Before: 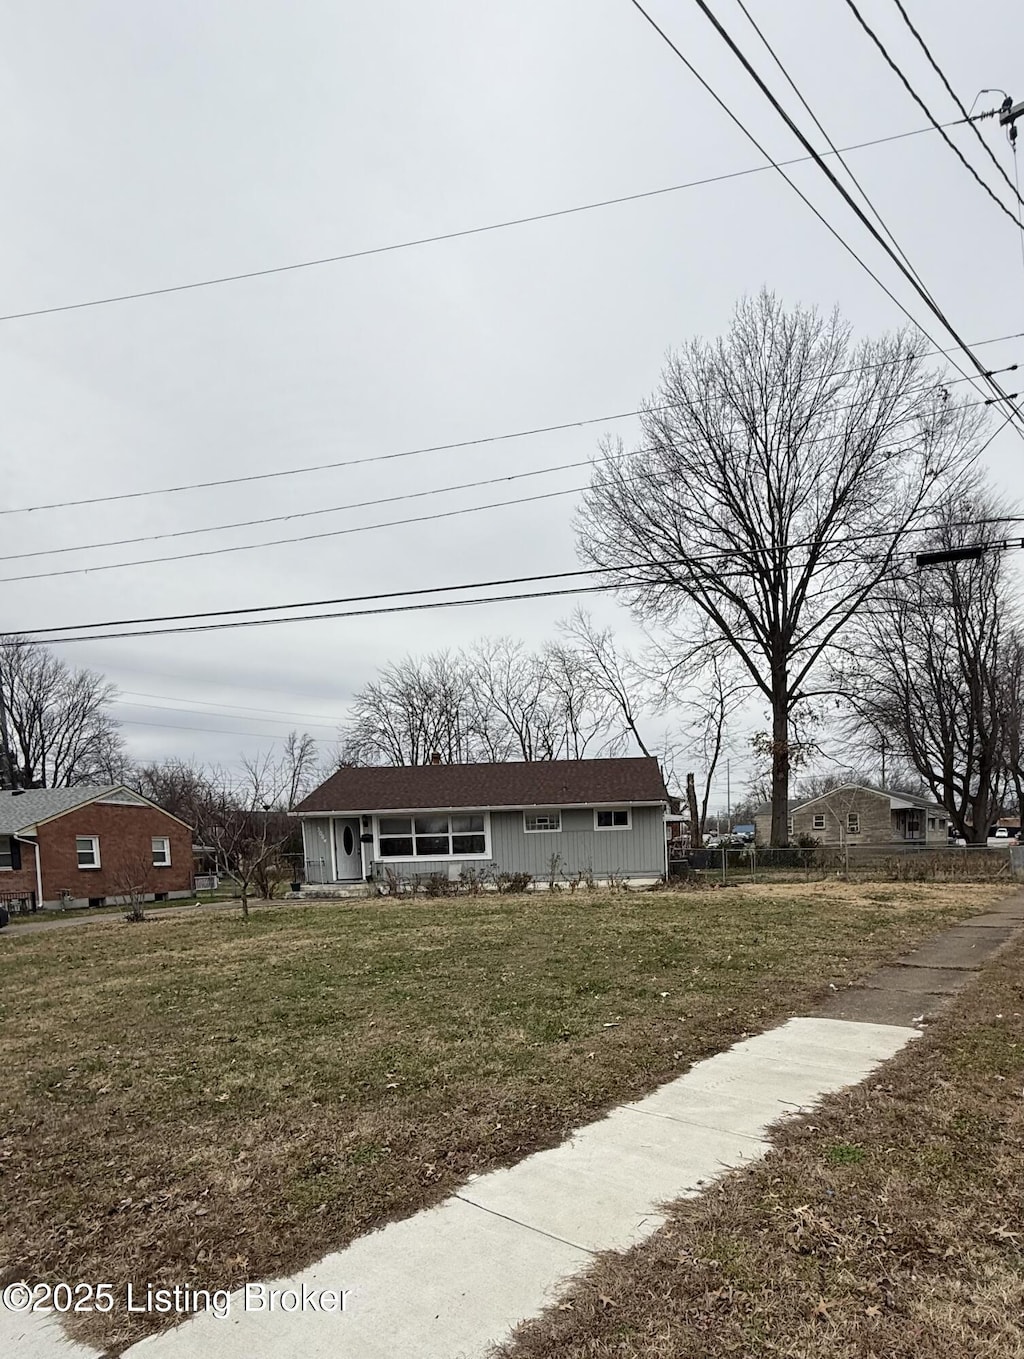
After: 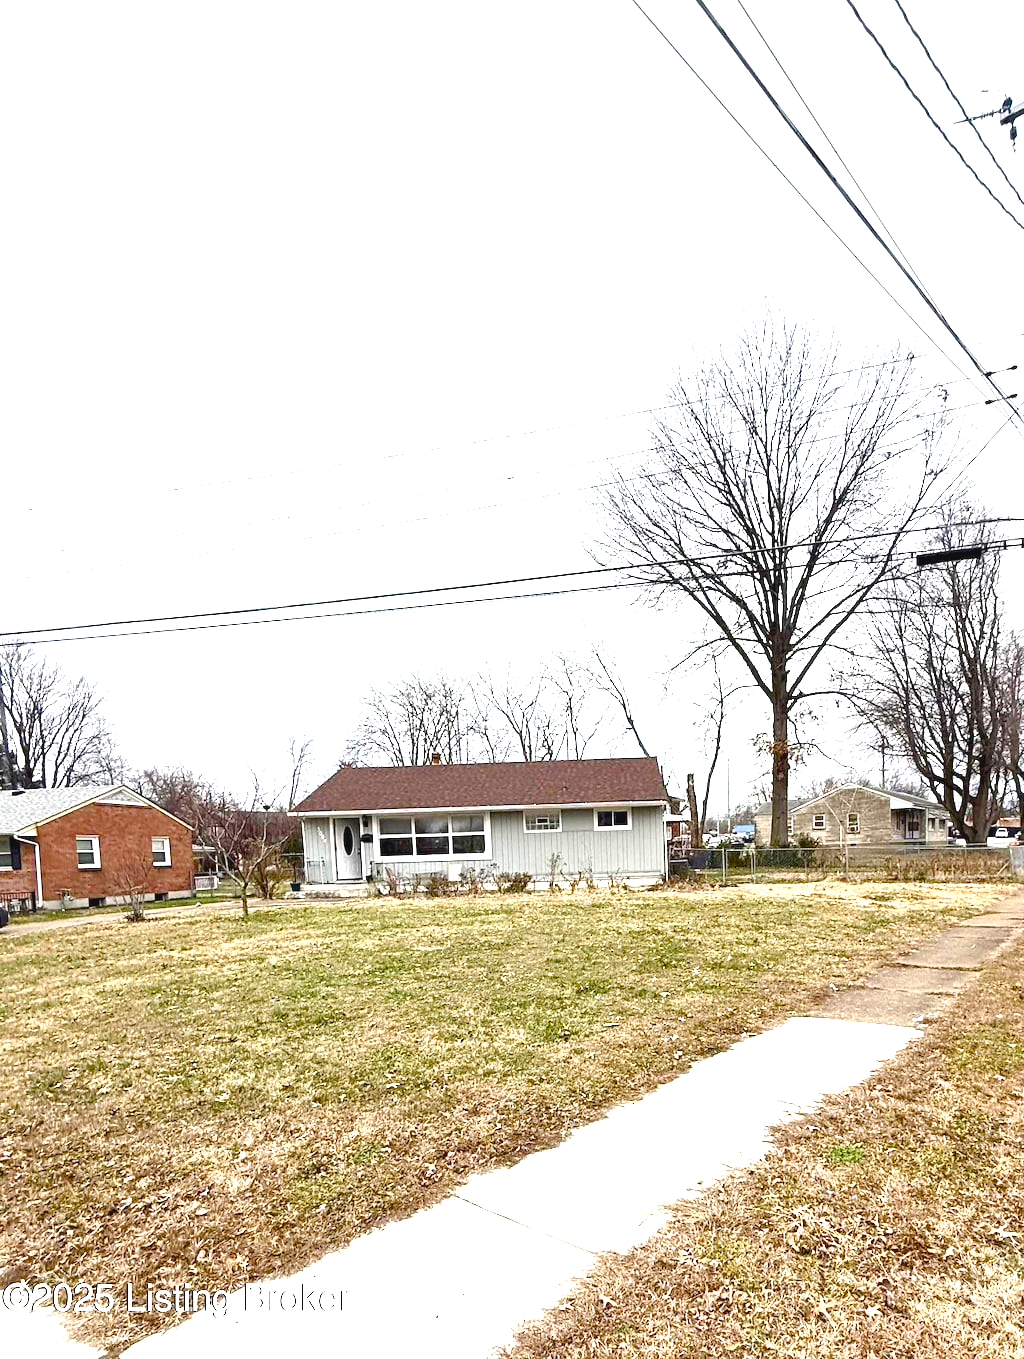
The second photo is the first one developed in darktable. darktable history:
color balance rgb: shadows lift › hue 85.47°, power › hue 313.33°, highlights gain › chroma 0.231%, highlights gain › hue 332.97°, global offset › luminance 0.498%, linear chroma grading › global chroma 15.354%, perceptual saturation grading › global saturation 20%, perceptual saturation grading › highlights -50.115%, perceptual saturation grading › shadows 30.078%, global vibrance 41.276%
exposure: black level correction 0.002, exposure 1.99 EV, compensate highlight preservation false
